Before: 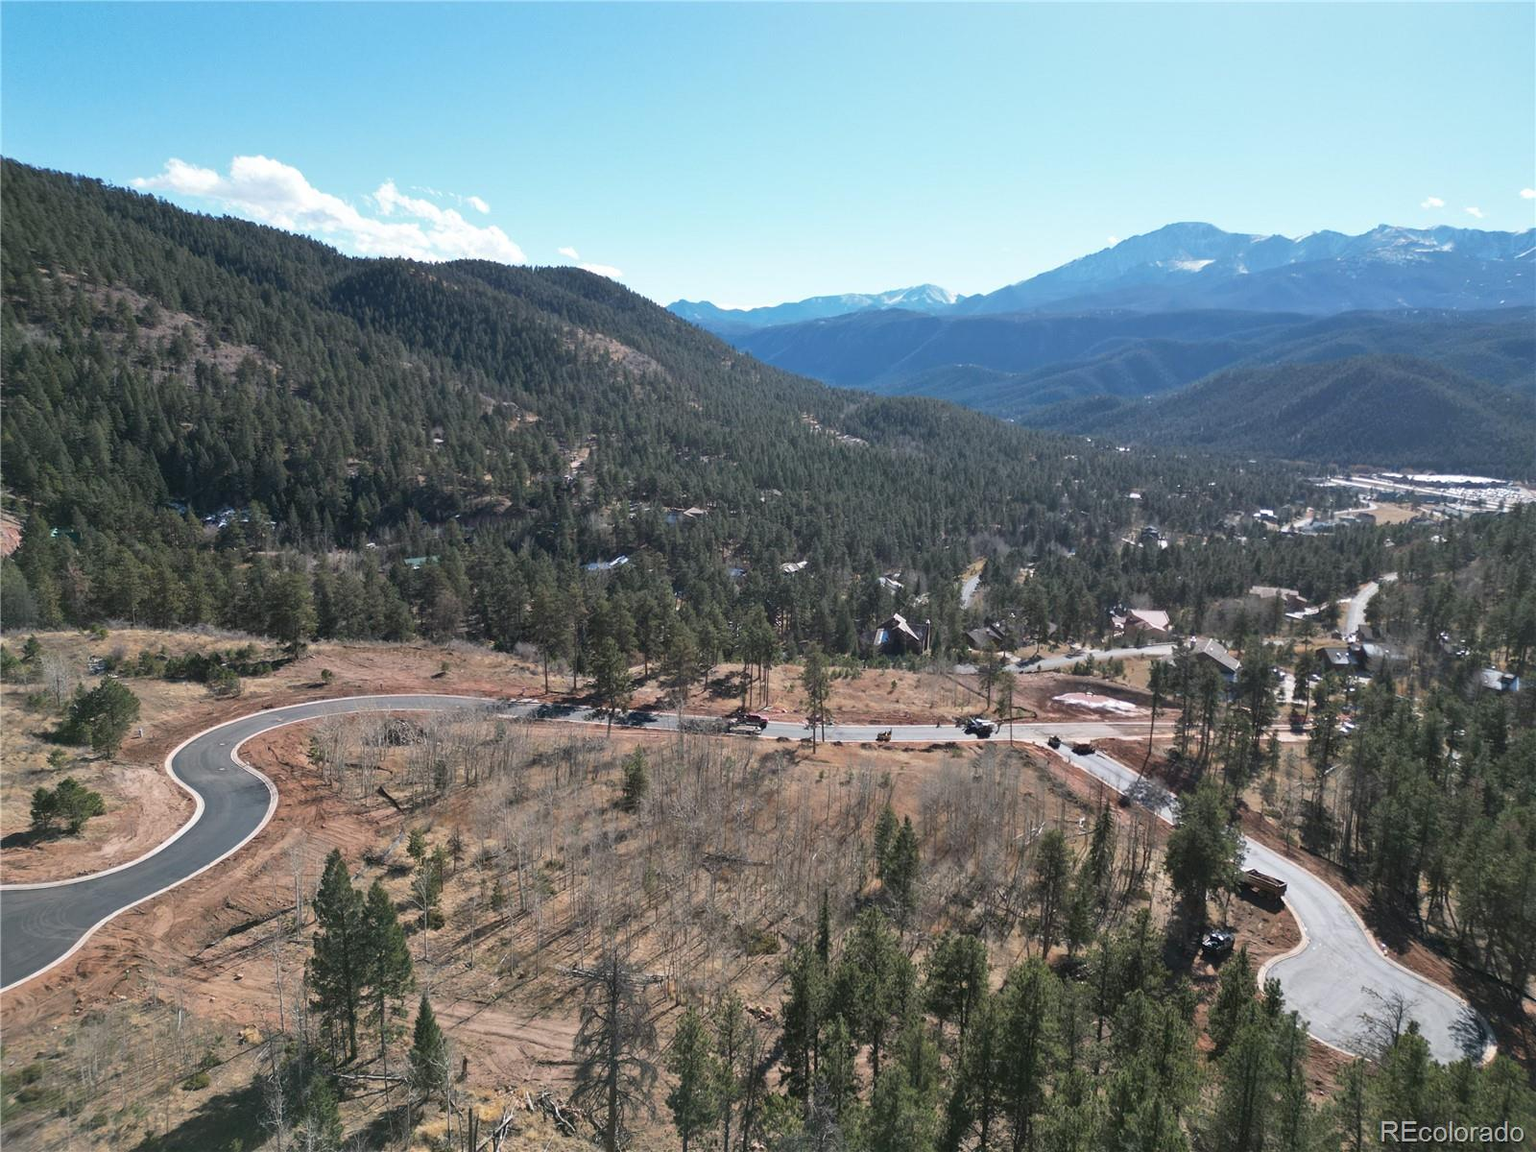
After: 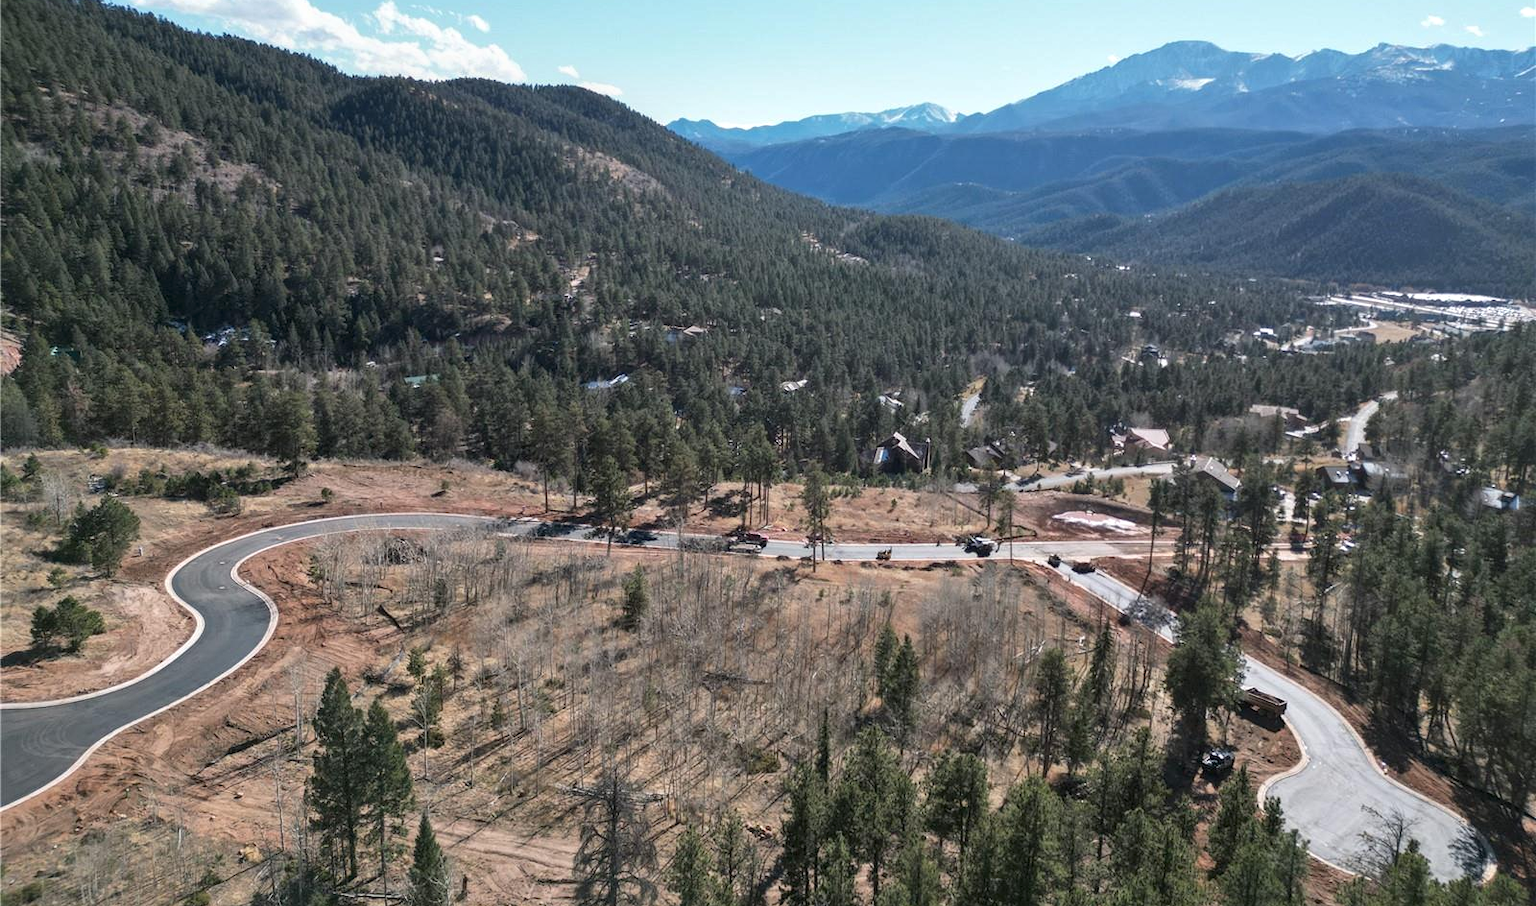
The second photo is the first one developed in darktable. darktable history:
crop and rotate: top 15.774%, bottom 5.506%
local contrast: shadows 94%
